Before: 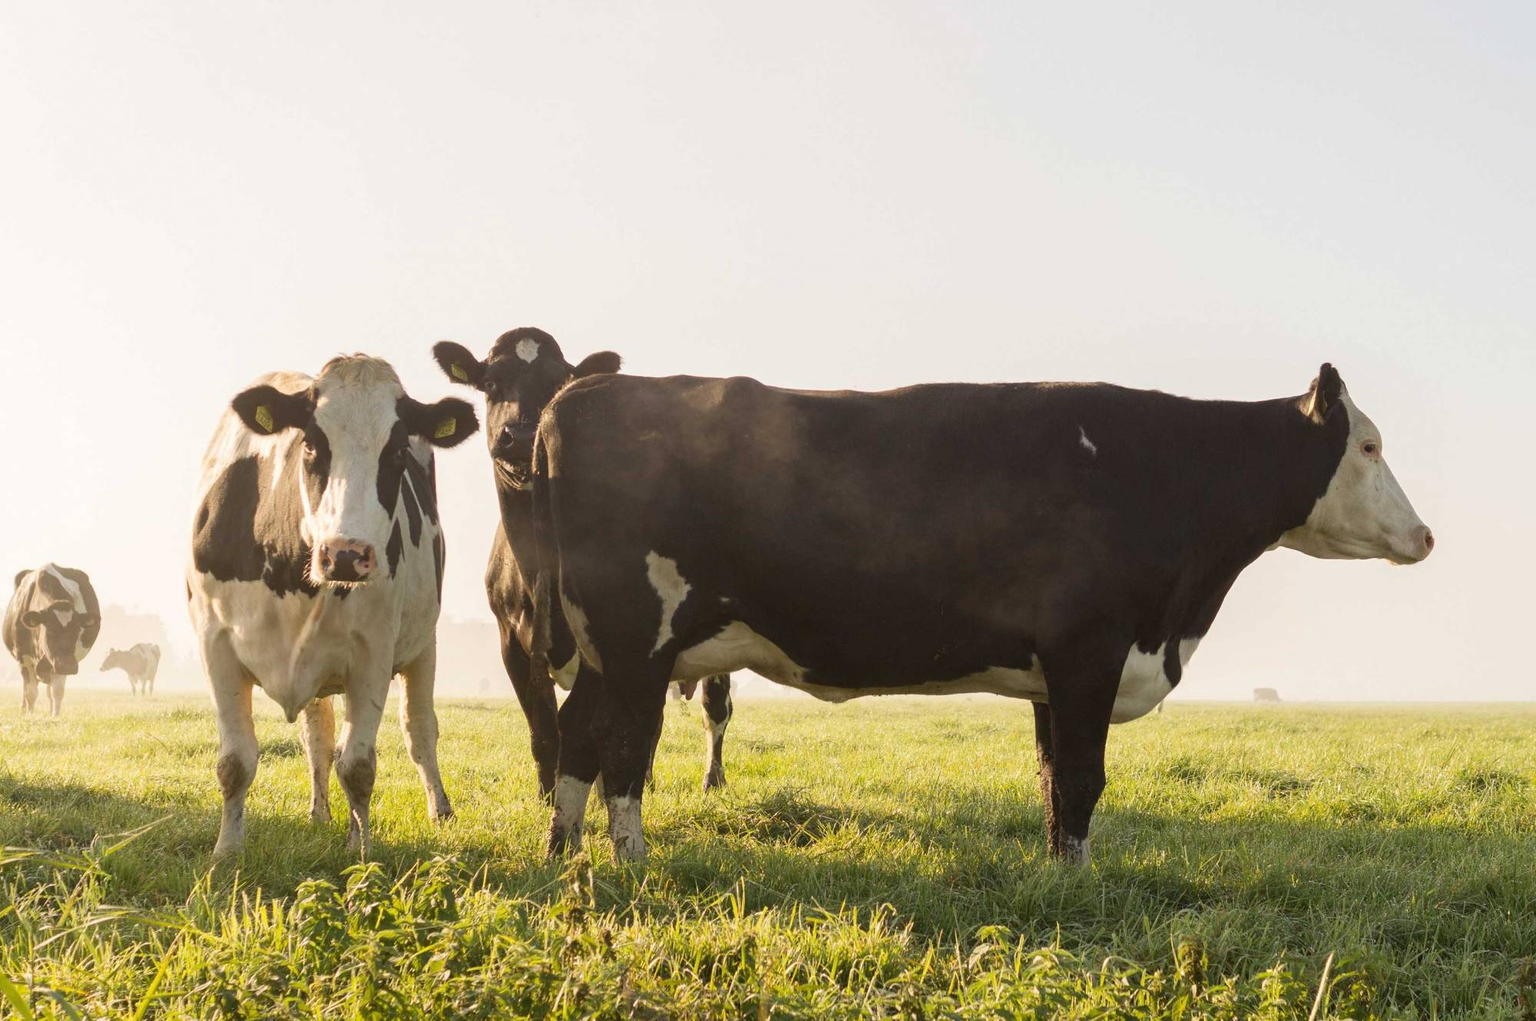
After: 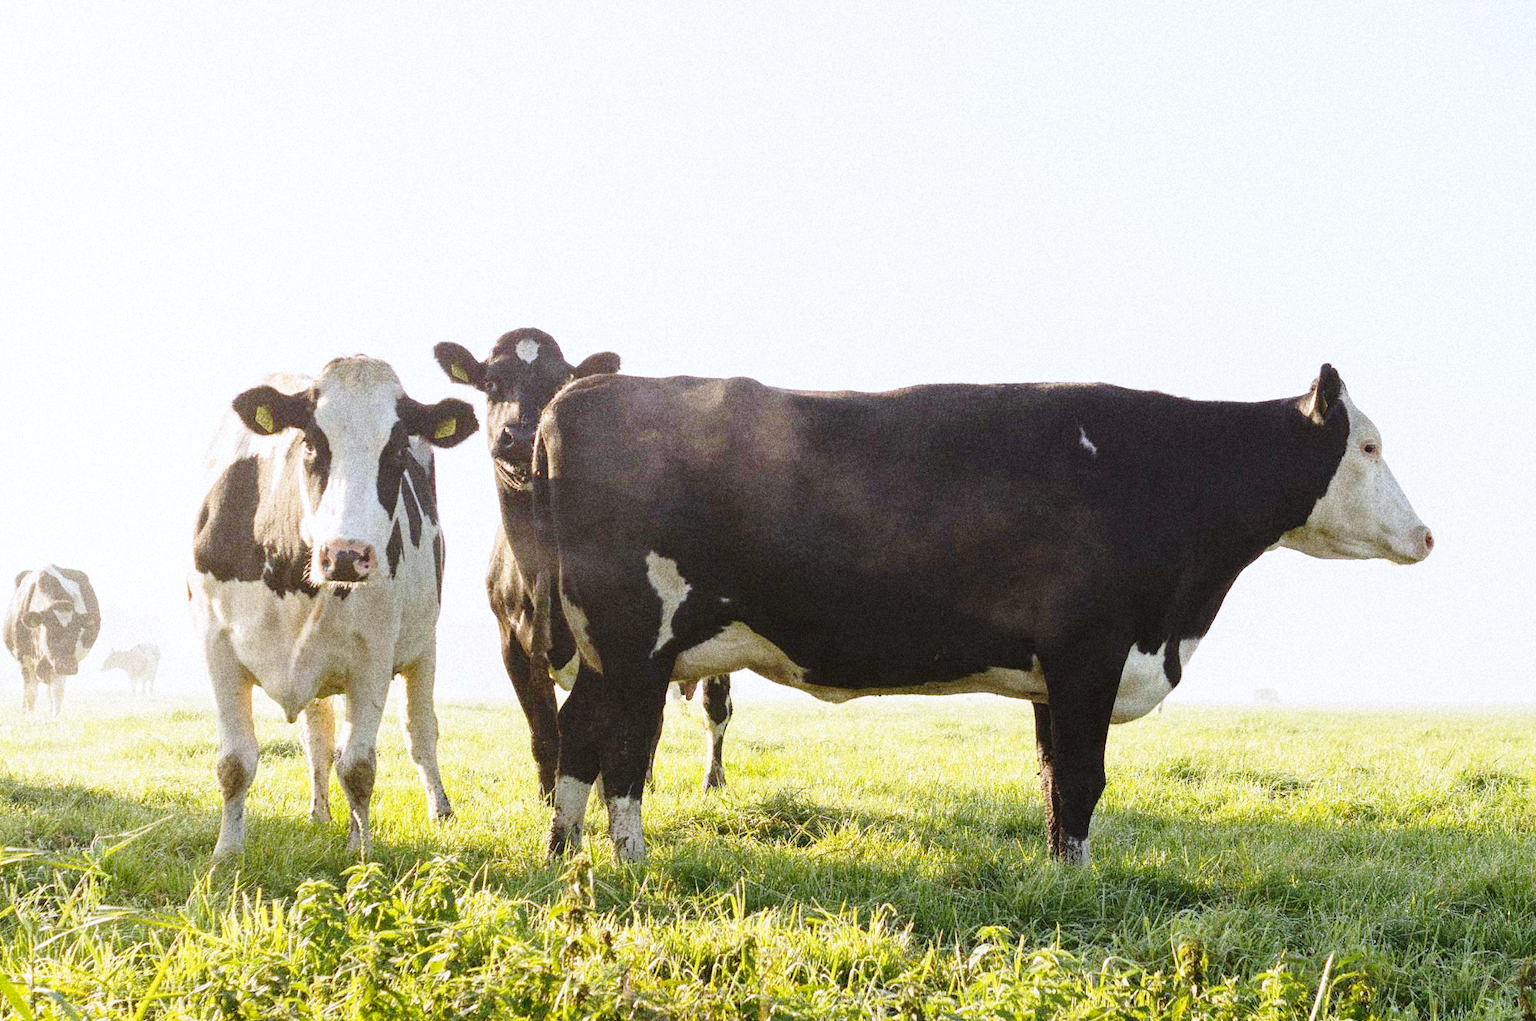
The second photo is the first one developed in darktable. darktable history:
grain: coarseness 14.49 ISO, strength 48.04%, mid-tones bias 35%
base curve: curves: ch0 [(0, 0) (0.028, 0.03) (0.121, 0.232) (0.46, 0.748) (0.859, 0.968) (1, 1)], preserve colors none
white balance: red 0.948, green 1.02, blue 1.176
